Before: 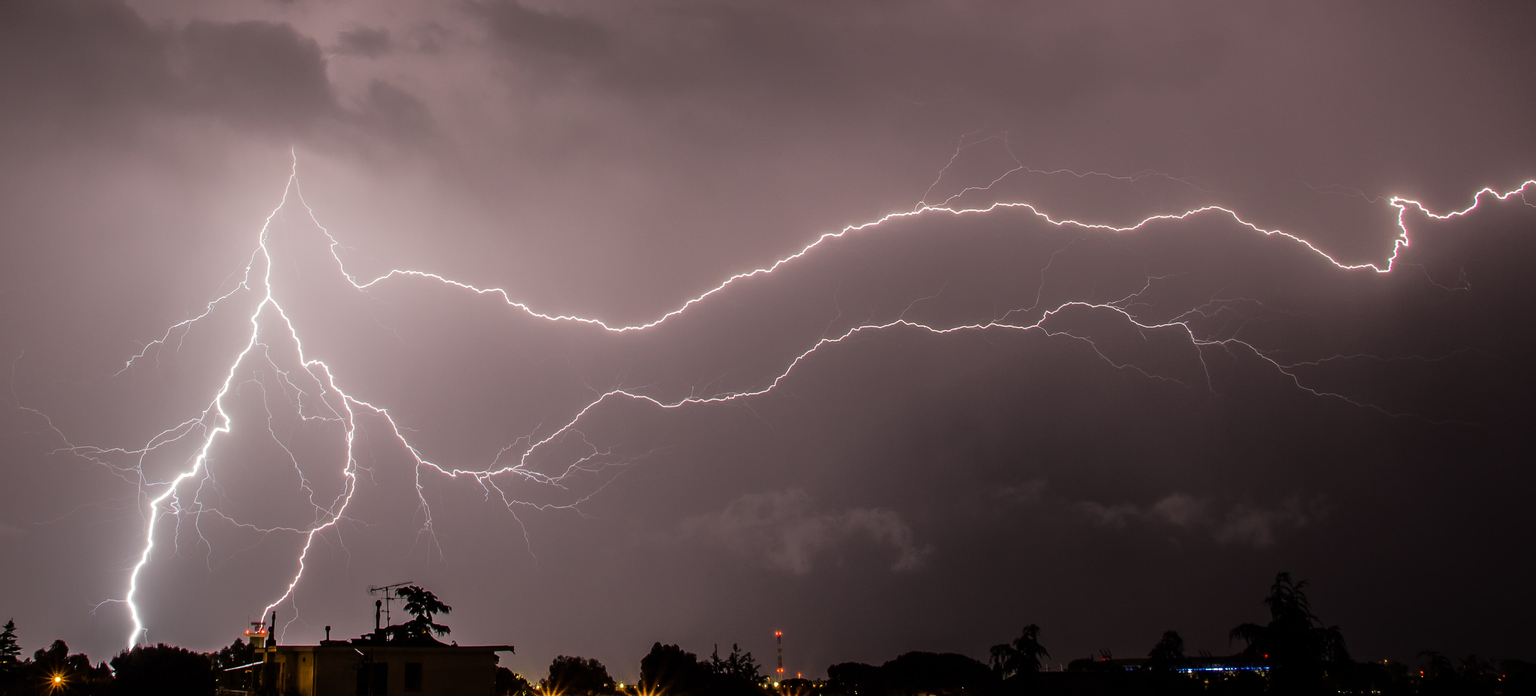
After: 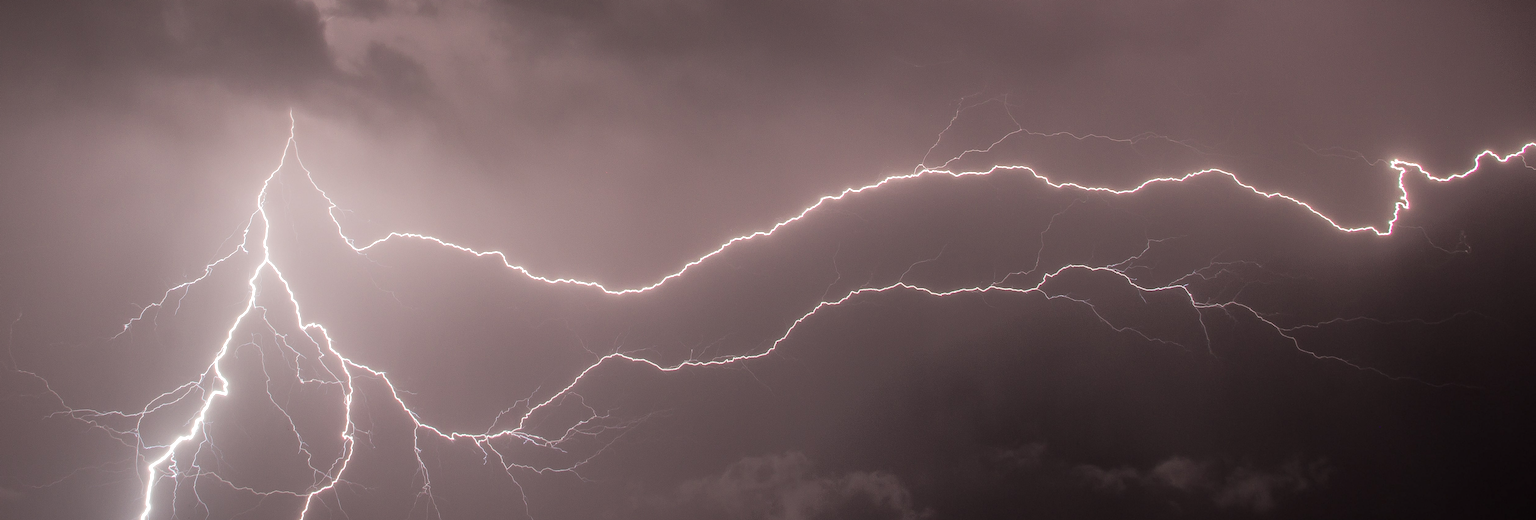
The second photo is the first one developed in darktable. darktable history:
crop: left 0.199%, top 5.495%, bottom 19.863%
local contrast: on, module defaults
